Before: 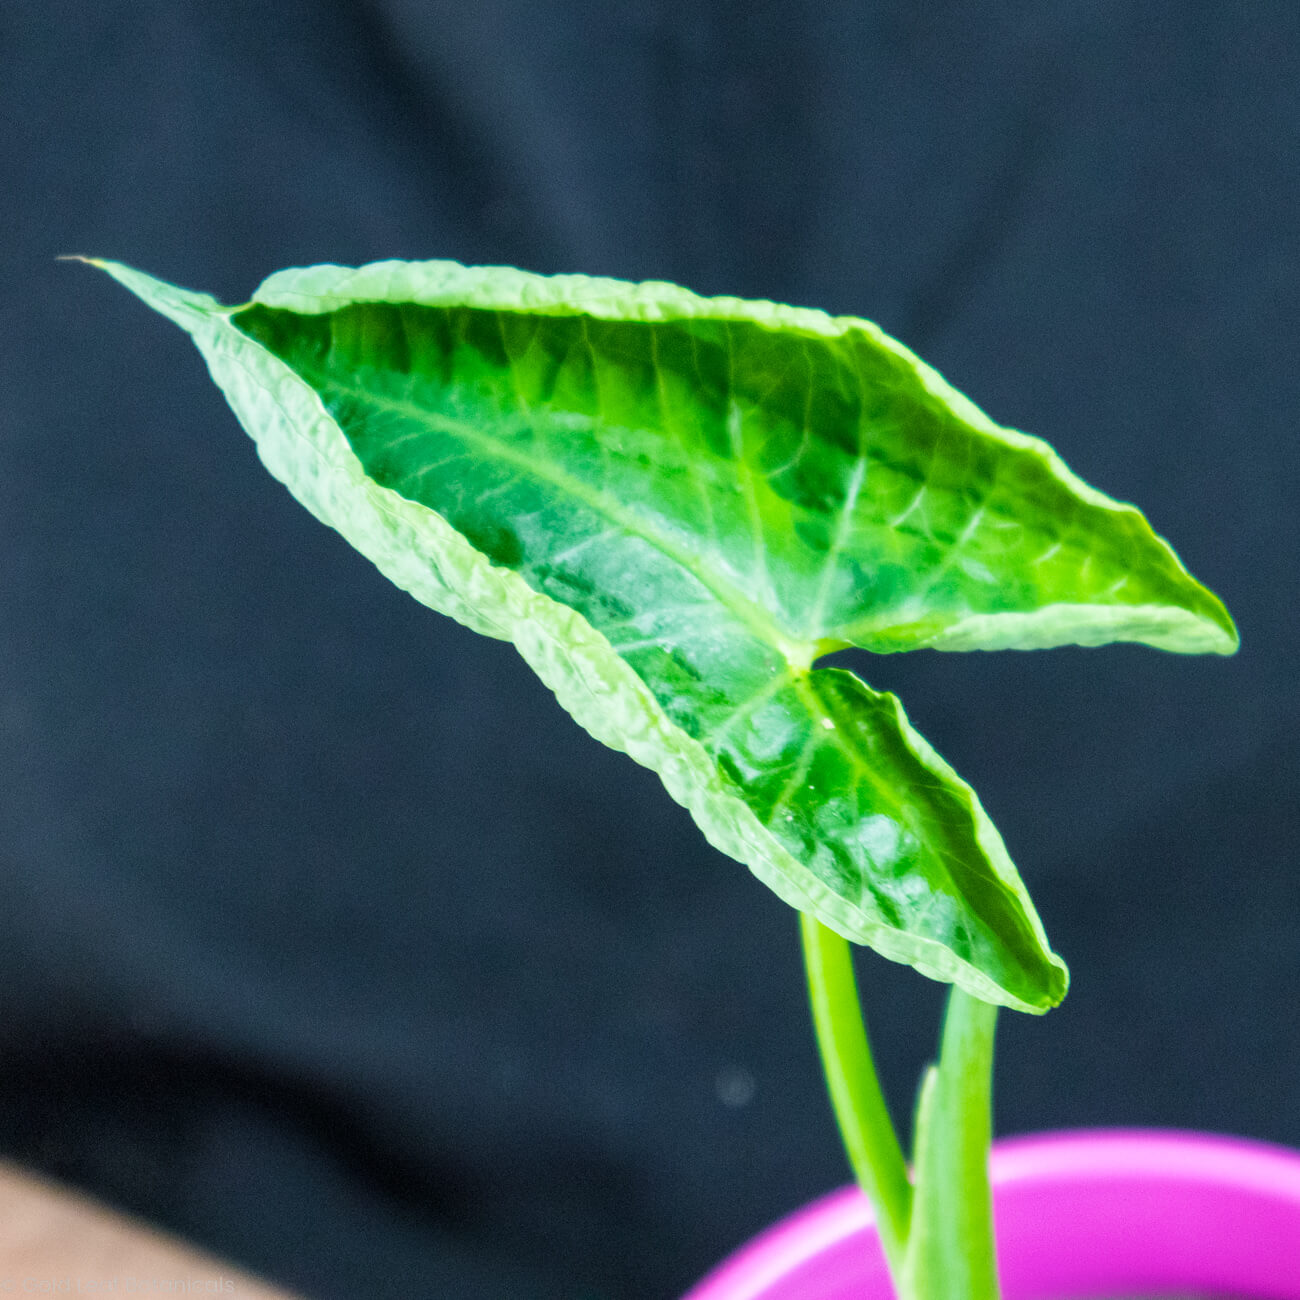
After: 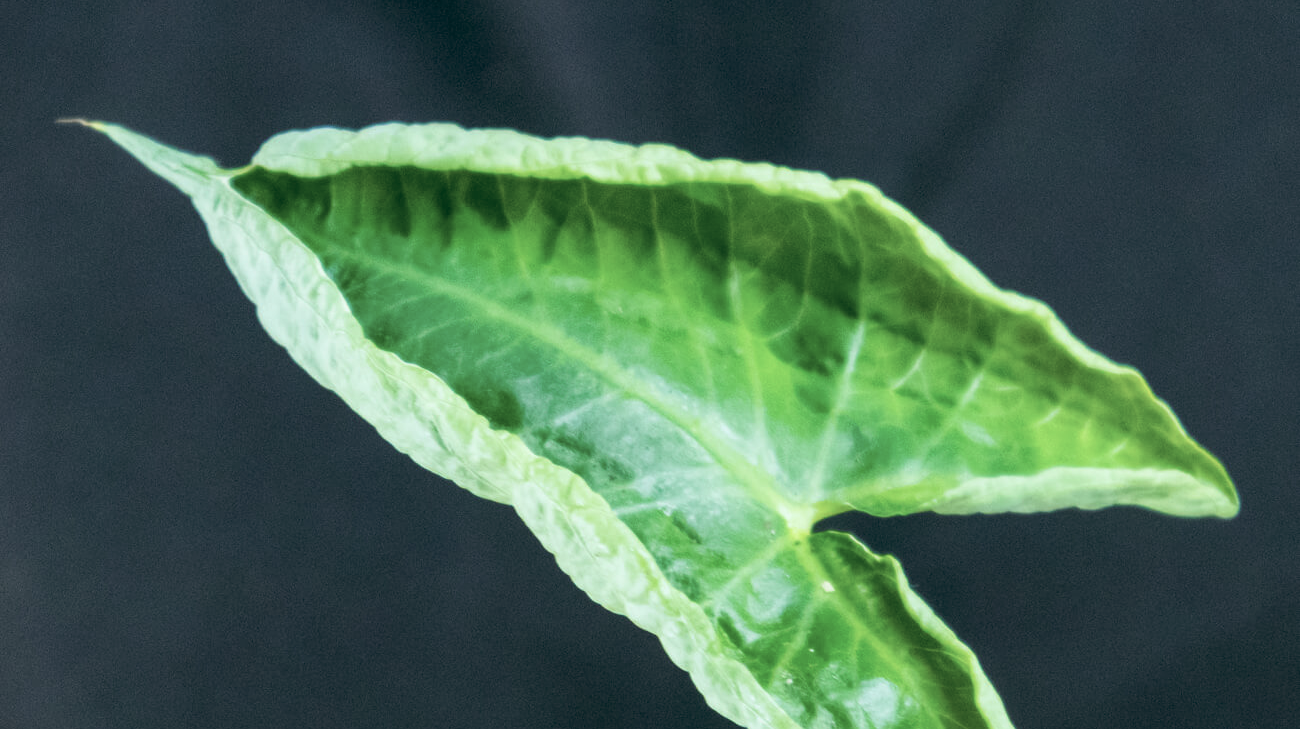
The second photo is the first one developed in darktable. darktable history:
crop and rotate: top 10.605%, bottom 33.274%
color balance: lift [1, 0.994, 1.002, 1.006], gamma [0.957, 1.081, 1.016, 0.919], gain [0.97, 0.972, 1.01, 1.028], input saturation 91.06%, output saturation 79.8%
